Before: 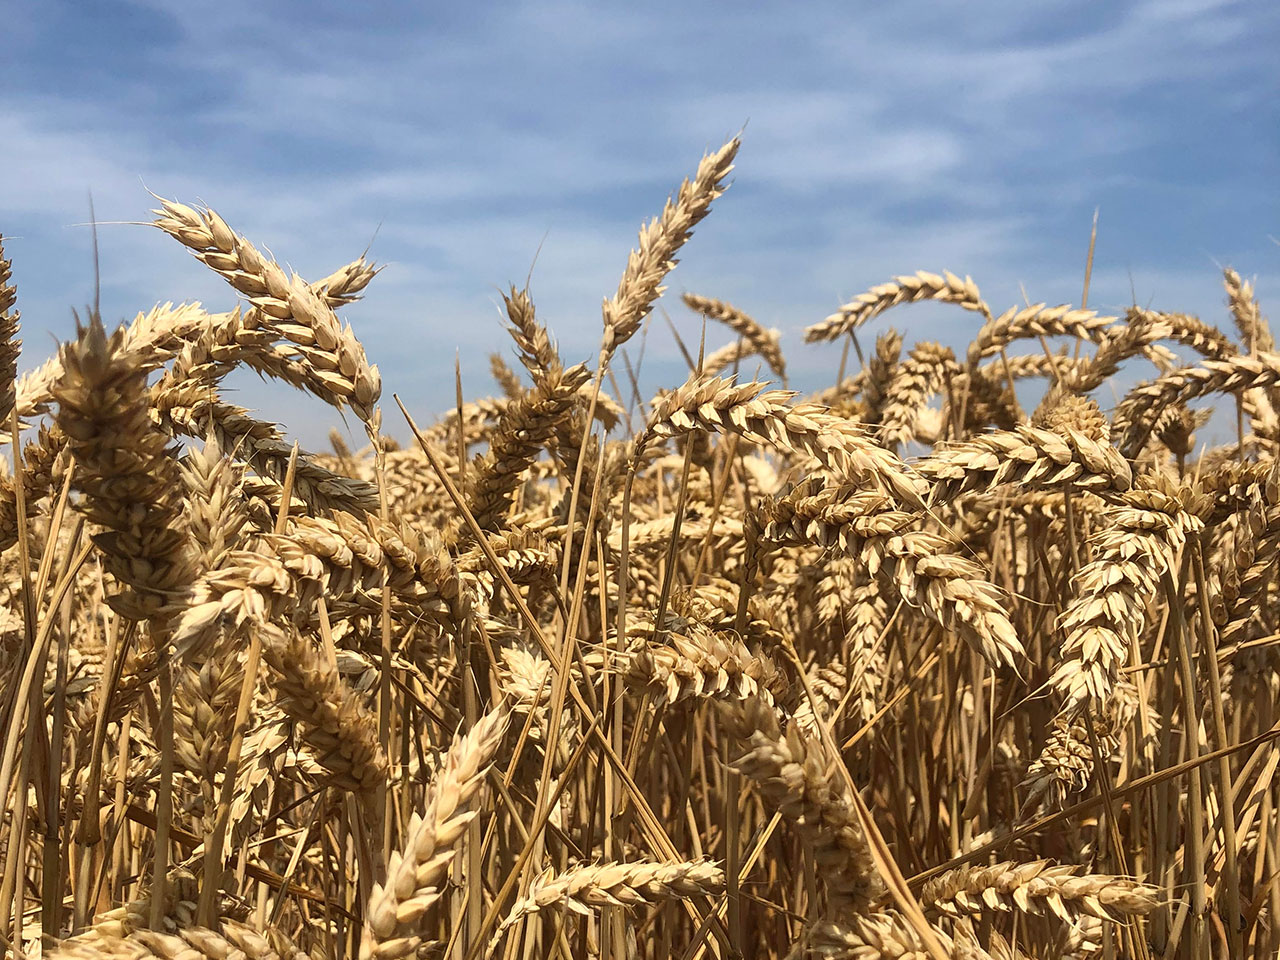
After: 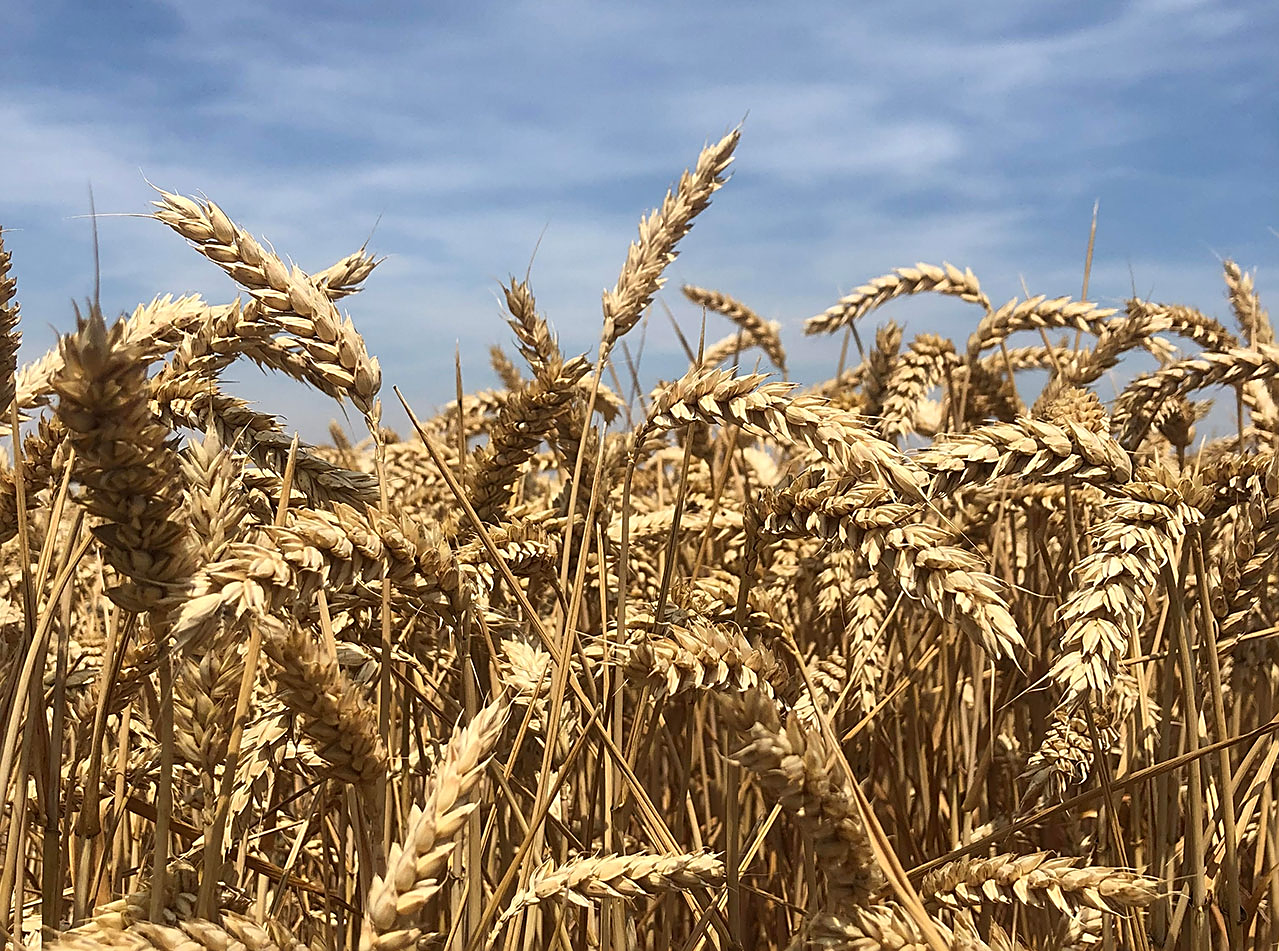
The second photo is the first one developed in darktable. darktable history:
crop: top 0.915%, right 0.055%
sharpen: on, module defaults
